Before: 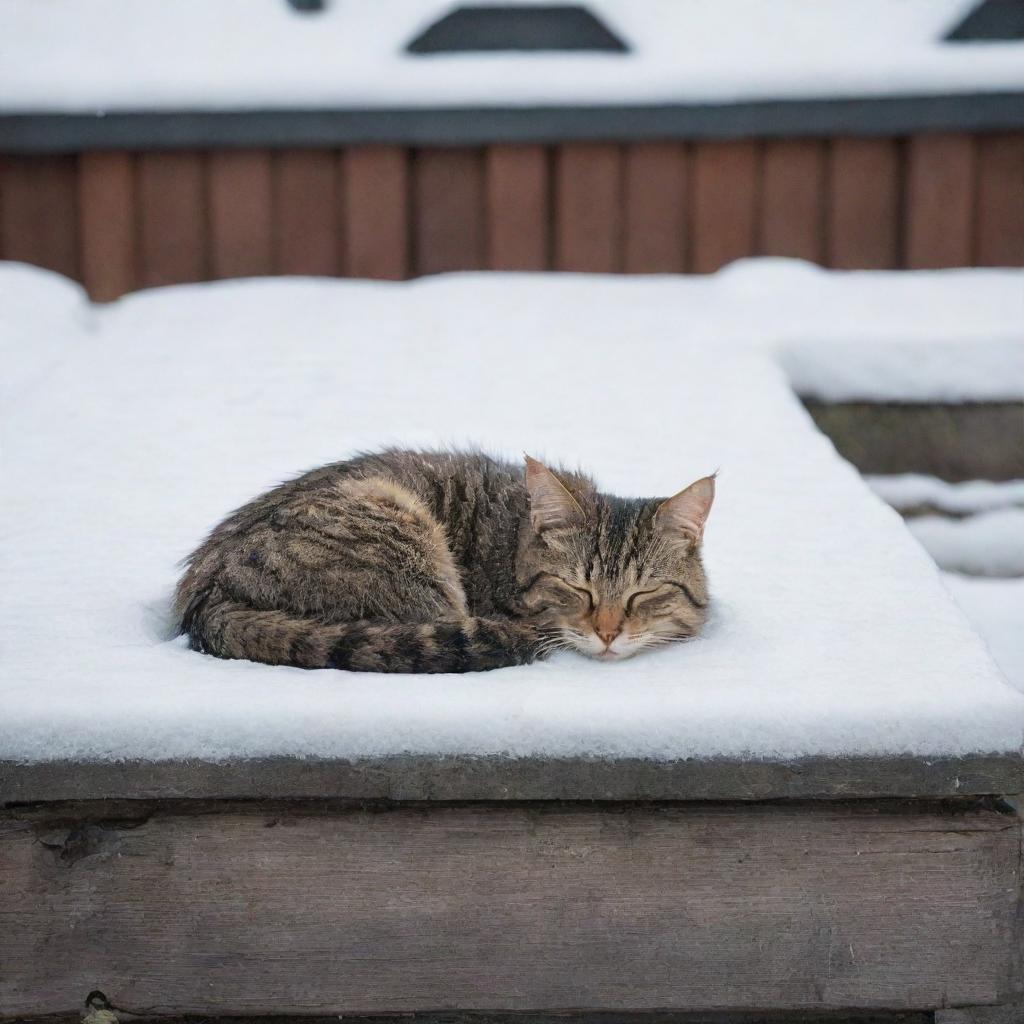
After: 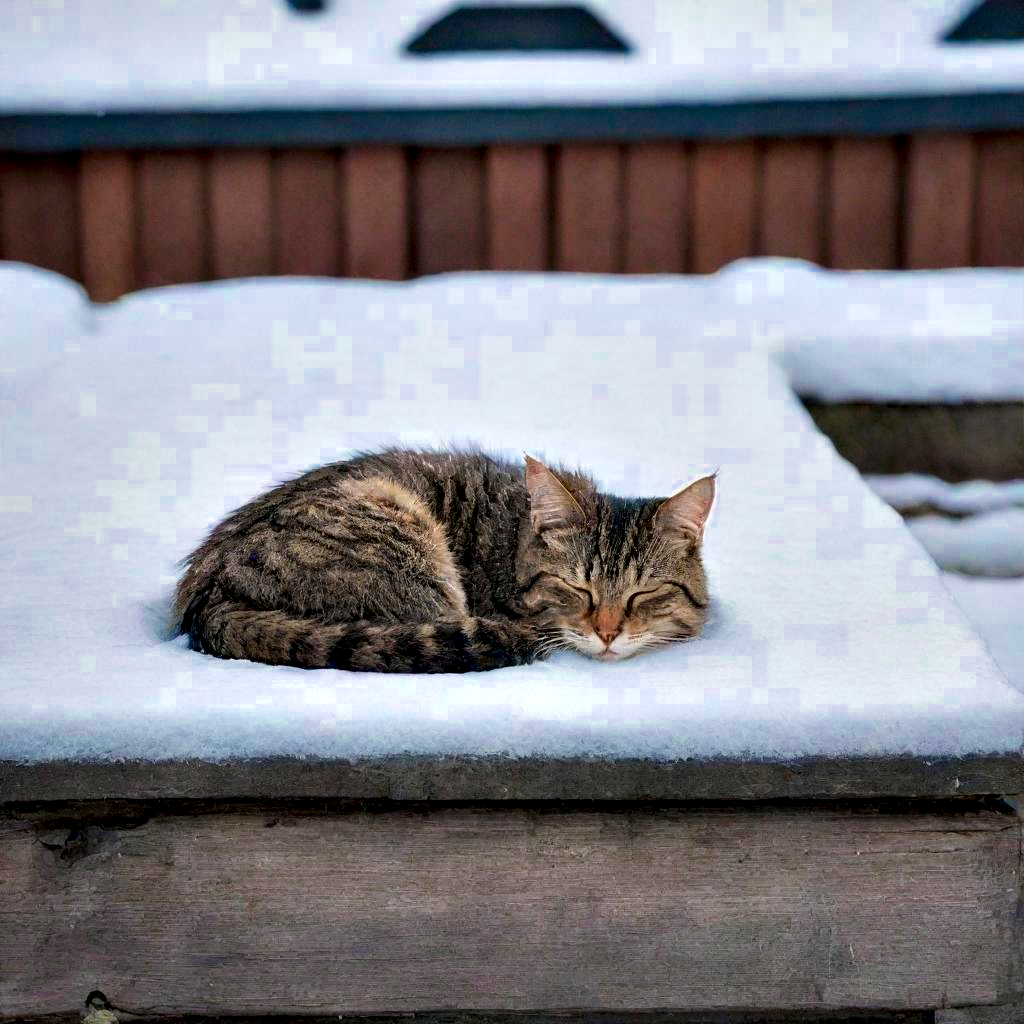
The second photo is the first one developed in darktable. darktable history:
color zones: curves: ch0 [(0, 0.553) (0.123, 0.58) (0.23, 0.419) (0.468, 0.155) (0.605, 0.132) (0.723, 0.063) (0.833, 0.172) (0.921, 0.468)]; ch1 [(0.025, 0.645) (0.229, 0.584) (0.326, 0.551) (0.537, 0.446) (0.599, 0.911) (0.708, 1) (0.805, 0.944)]; ch2 [(0.086, 0.468) (0.254, 0.464) (0.638, 0.564) (0.702, 0.592) (0.768, 0.564)]
contrast equalizer: y [[0.6 ×6], [0.55 ×6], [0 ×6], [0 ×6], [0 ×6]]
